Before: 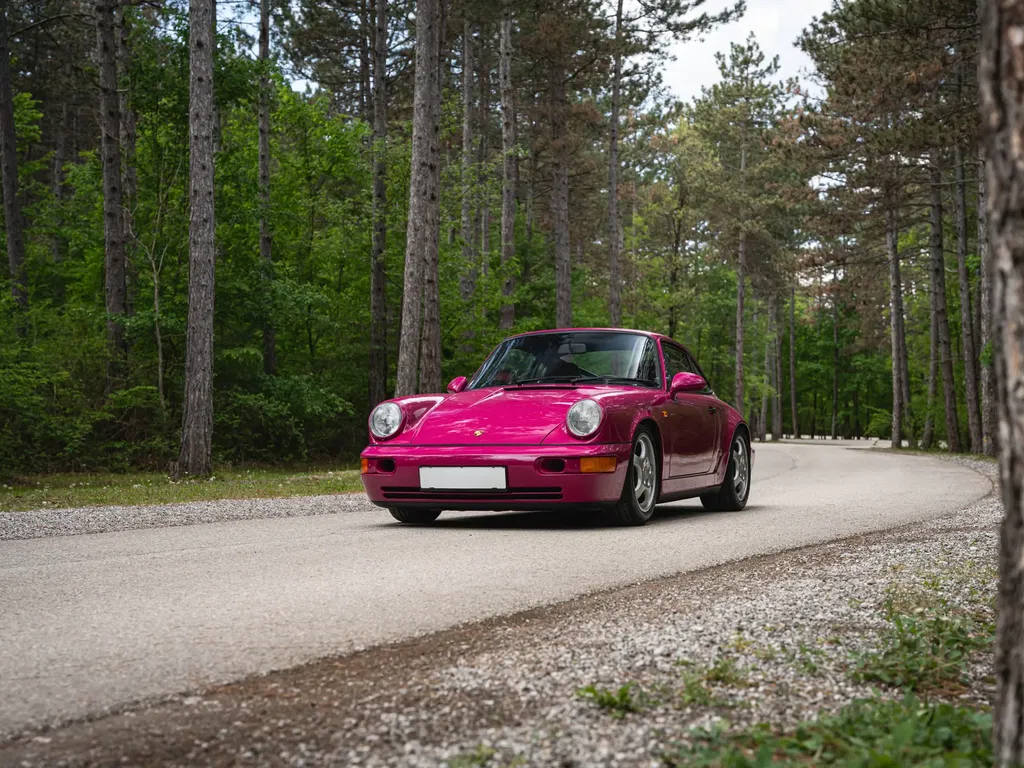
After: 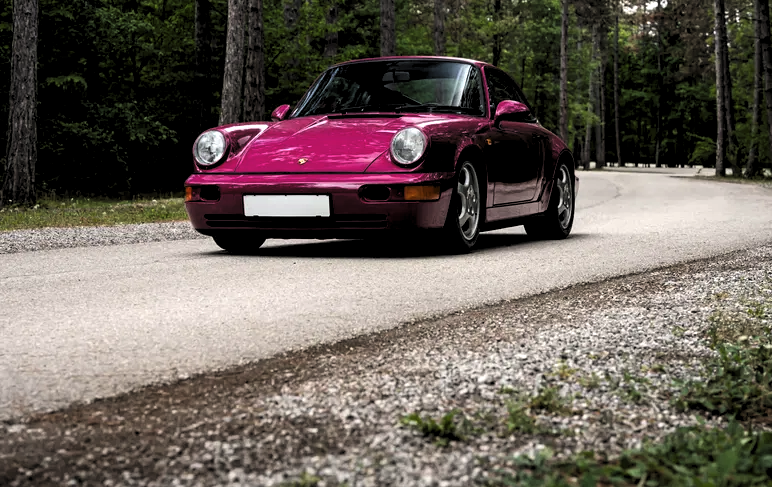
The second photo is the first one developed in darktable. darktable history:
crop and rotate: left 17.198%, top 35.499%, right 7.394%, bottom 0.974%
levels: levels [0.182, 0.542, 0.902]
